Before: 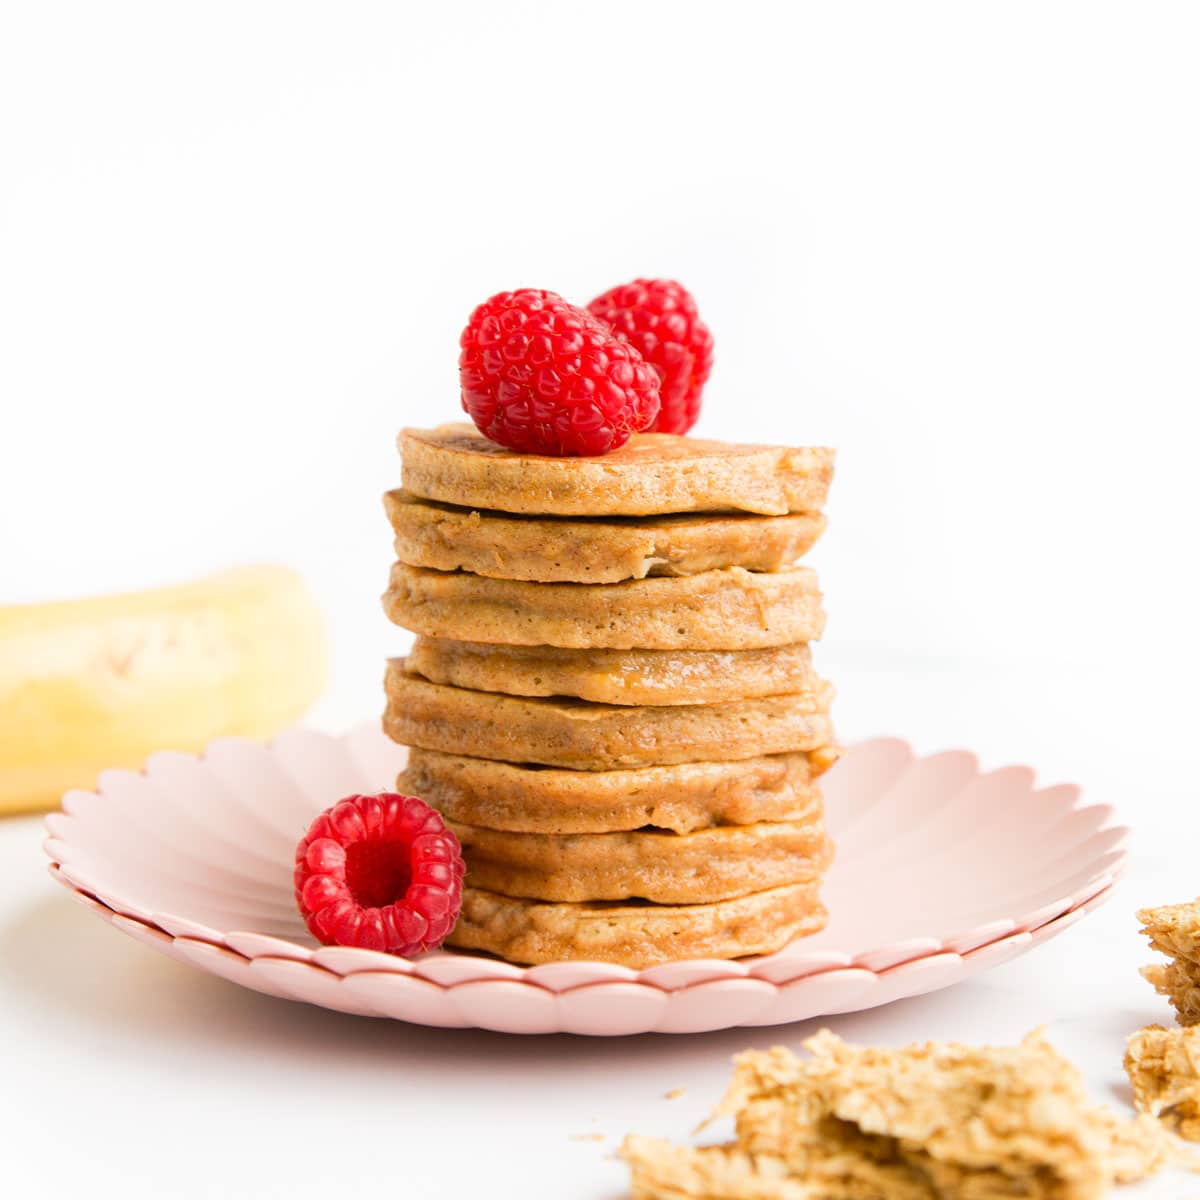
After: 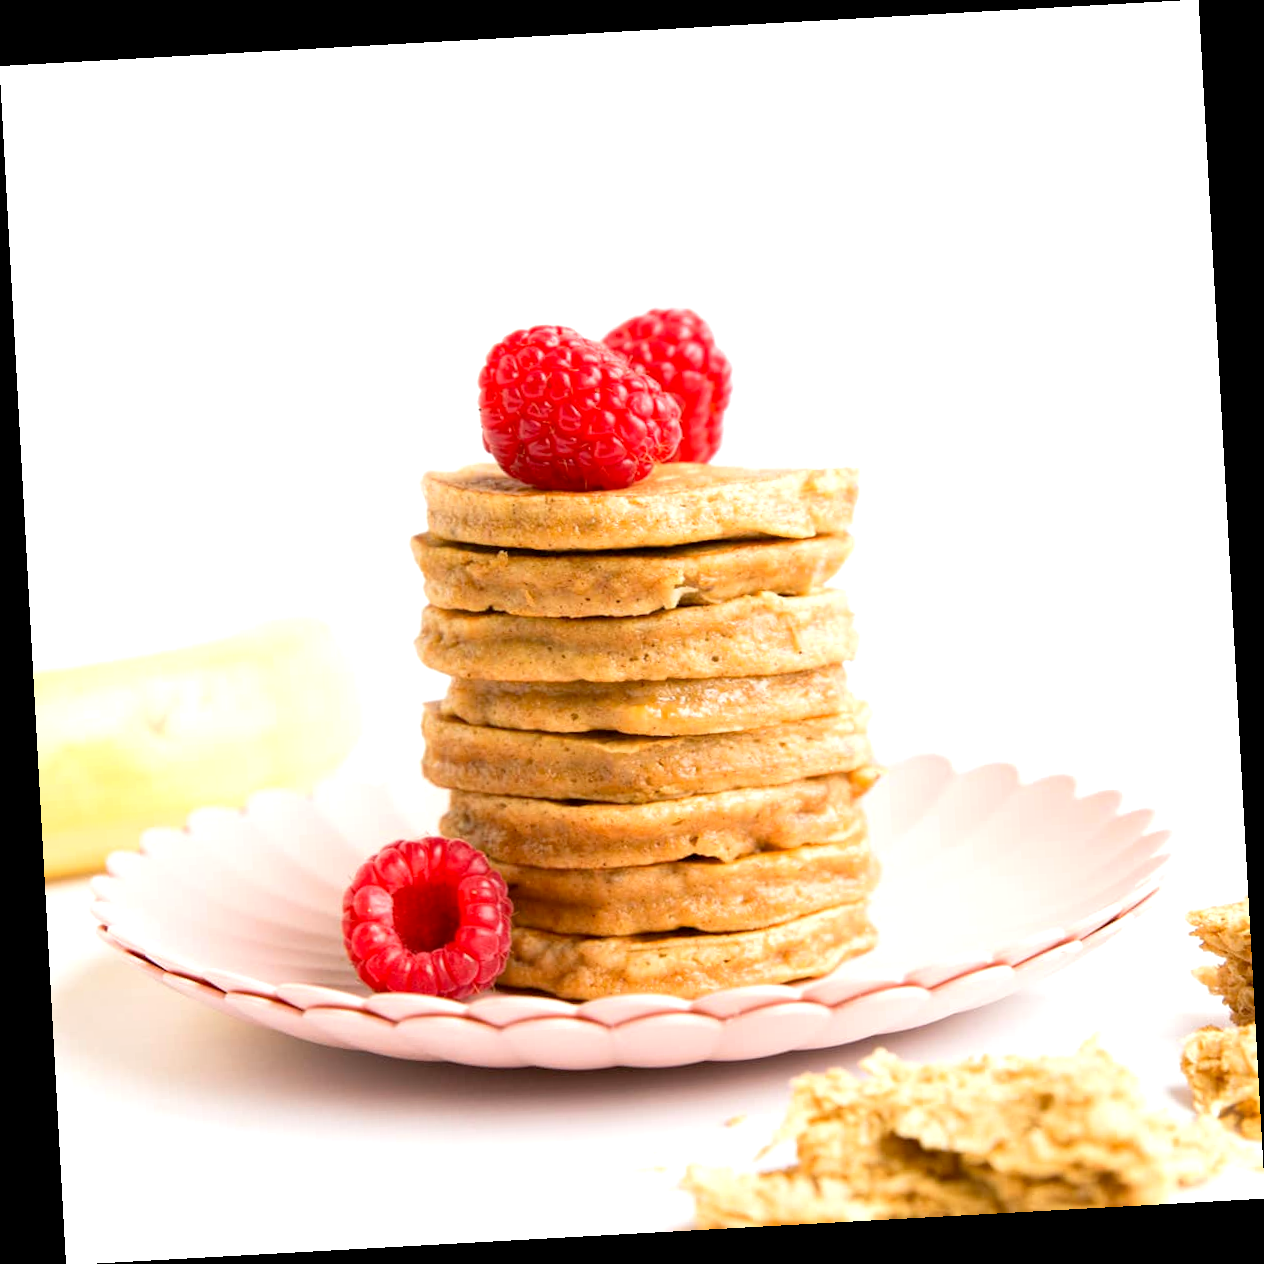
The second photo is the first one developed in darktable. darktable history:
rotate and perspective: rotation -3.18°, automatic cropping off
exposure: black level correction 0.003, exposure 0.383 EV, compensate highlight preservation false
